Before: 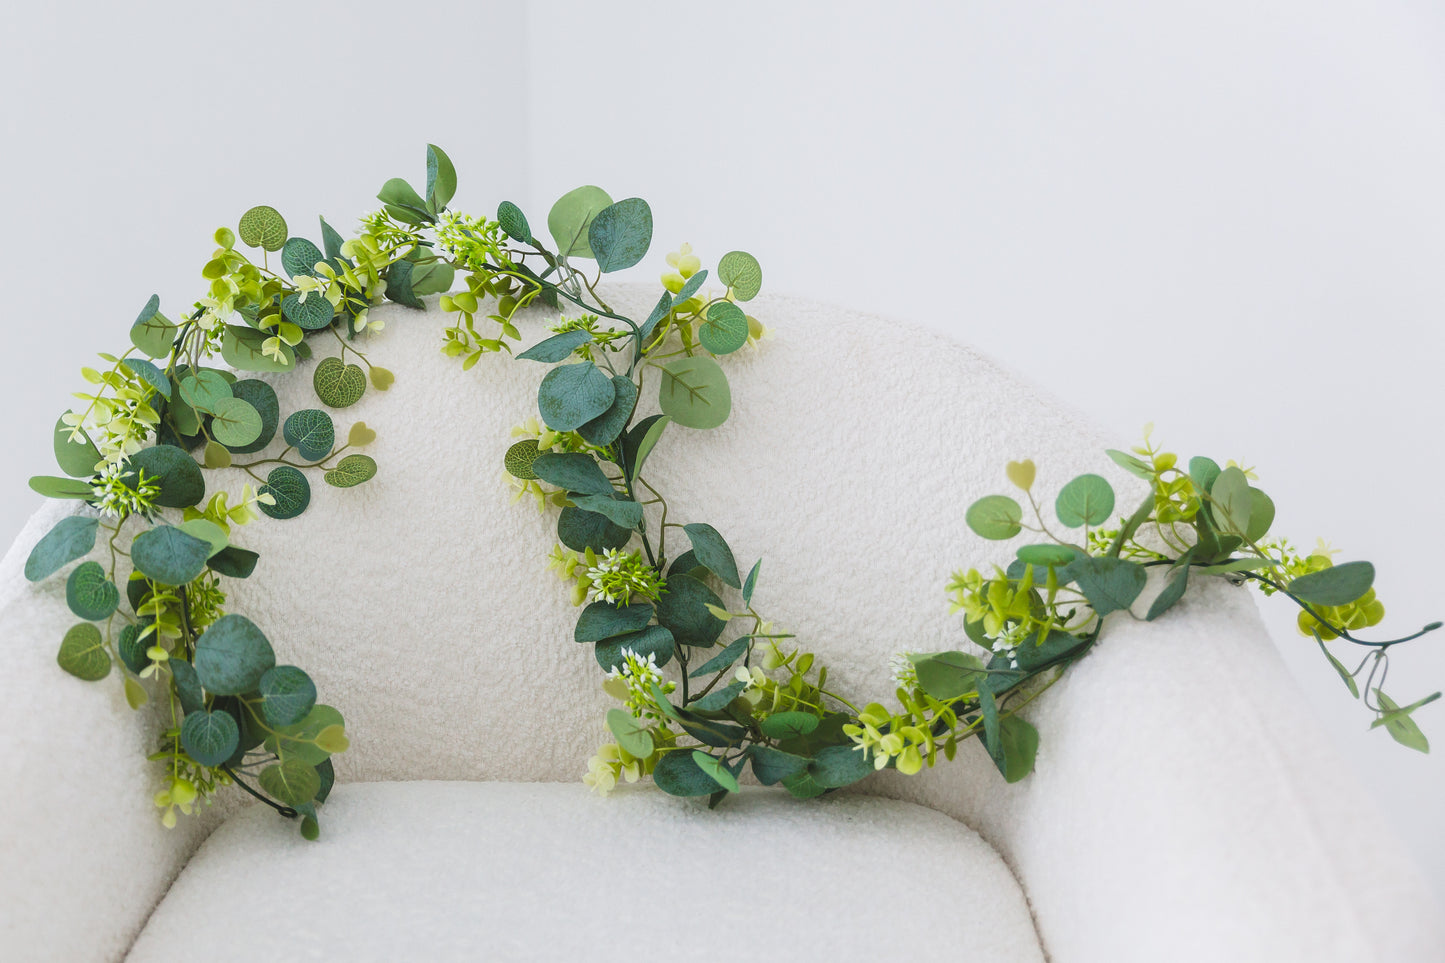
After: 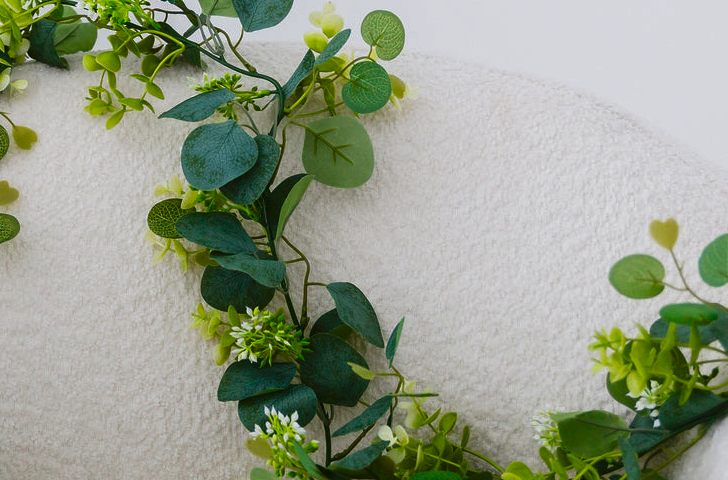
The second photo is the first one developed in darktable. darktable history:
crop: left 24.719%, top 25.032%, right 24.87%, bottom 25.072%
contrast brightness saturation: brightness -0.25, saturation 0.201
